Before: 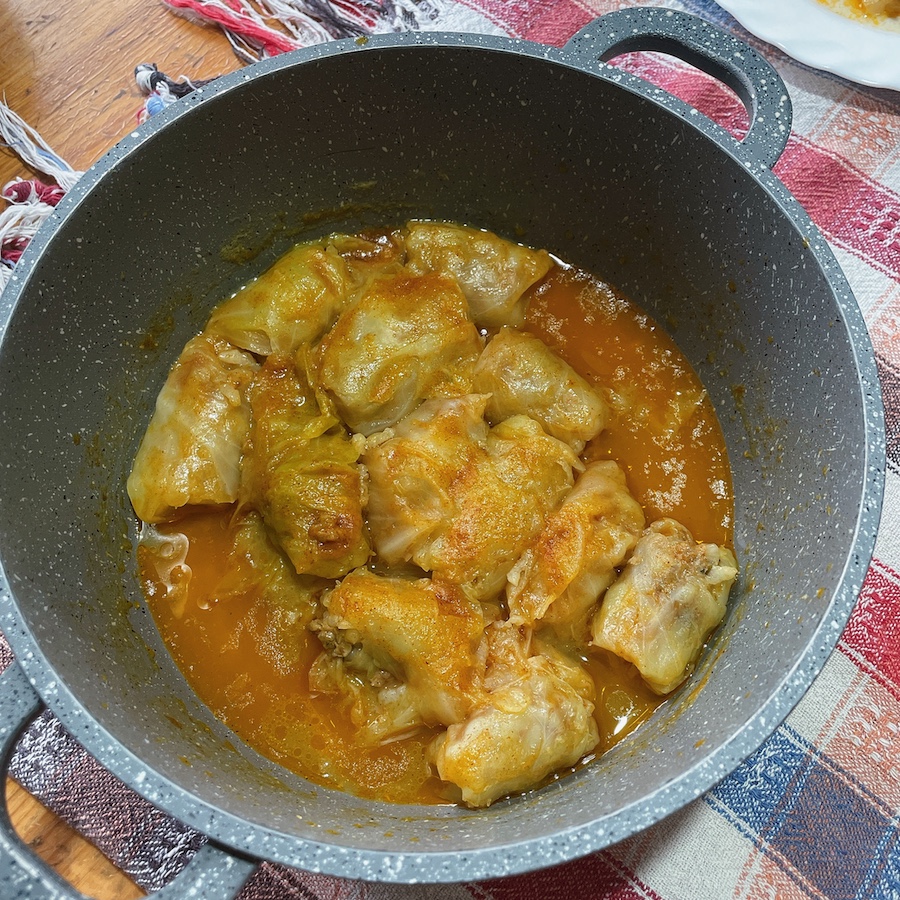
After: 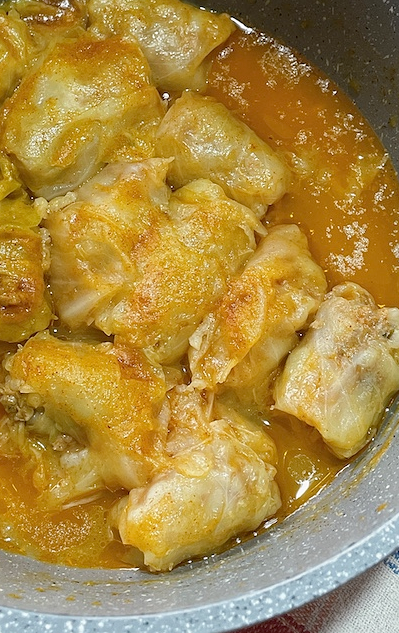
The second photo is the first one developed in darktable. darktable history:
sharpen: radius 1.272, amount 0.305, threshold 0
crop: left 35.432%, top 26.233%, right 20.145%, bottom 3.432%
